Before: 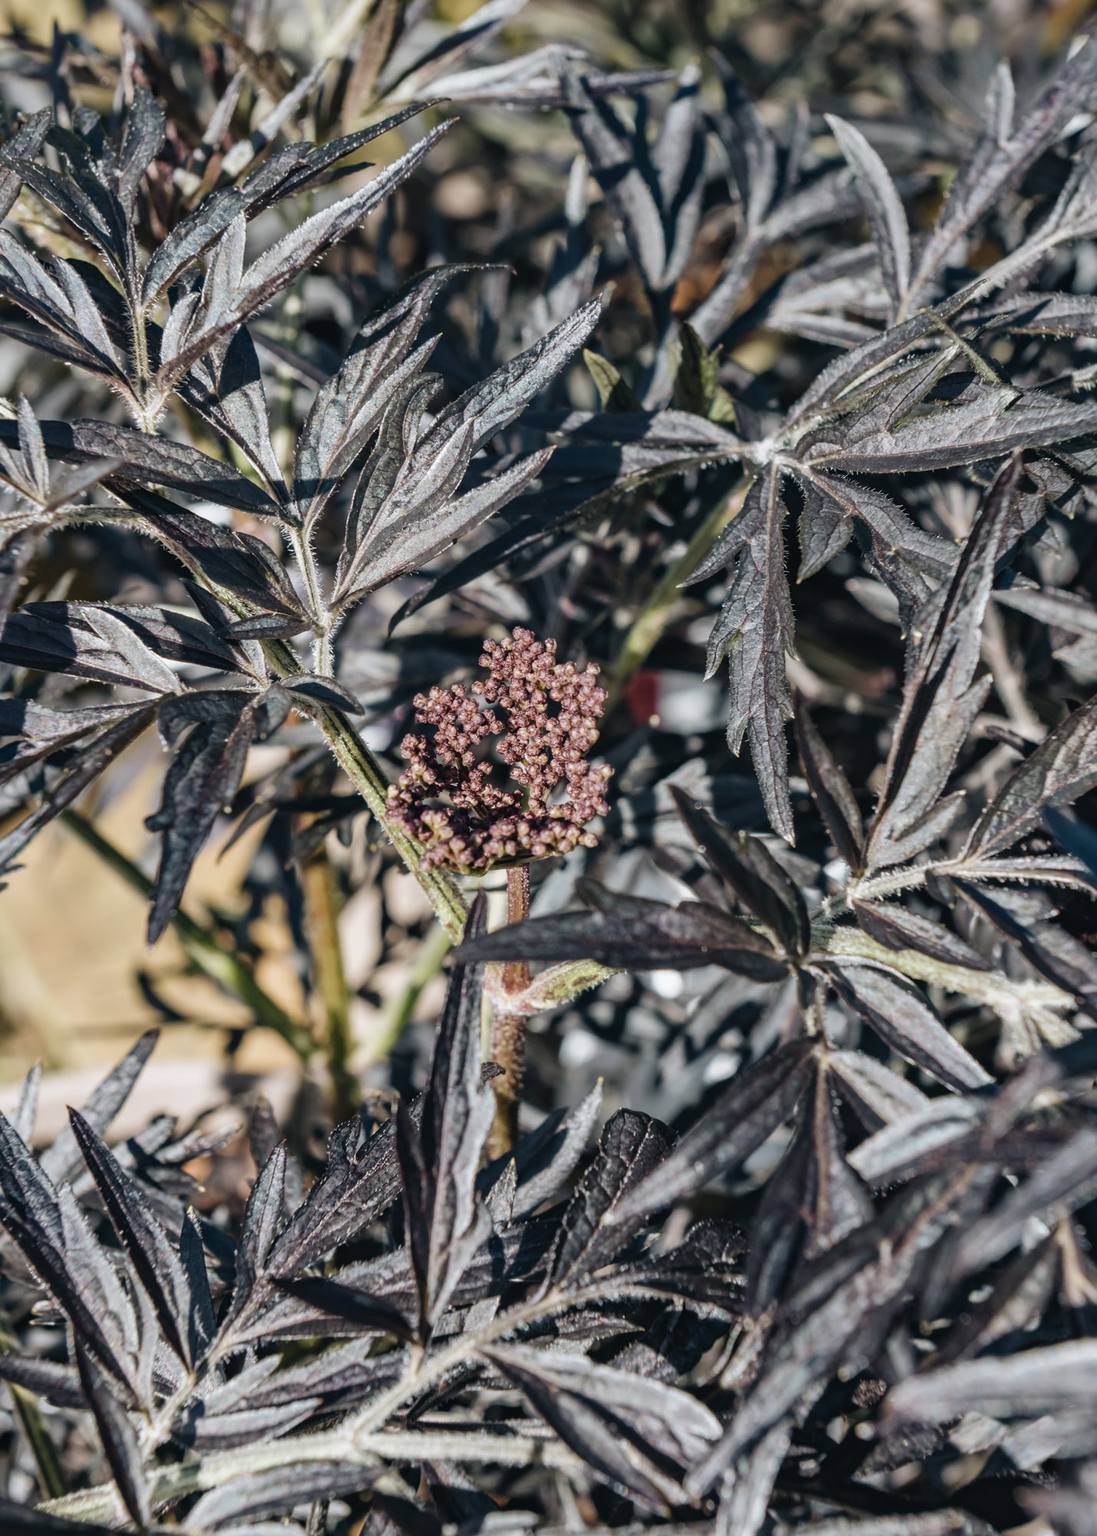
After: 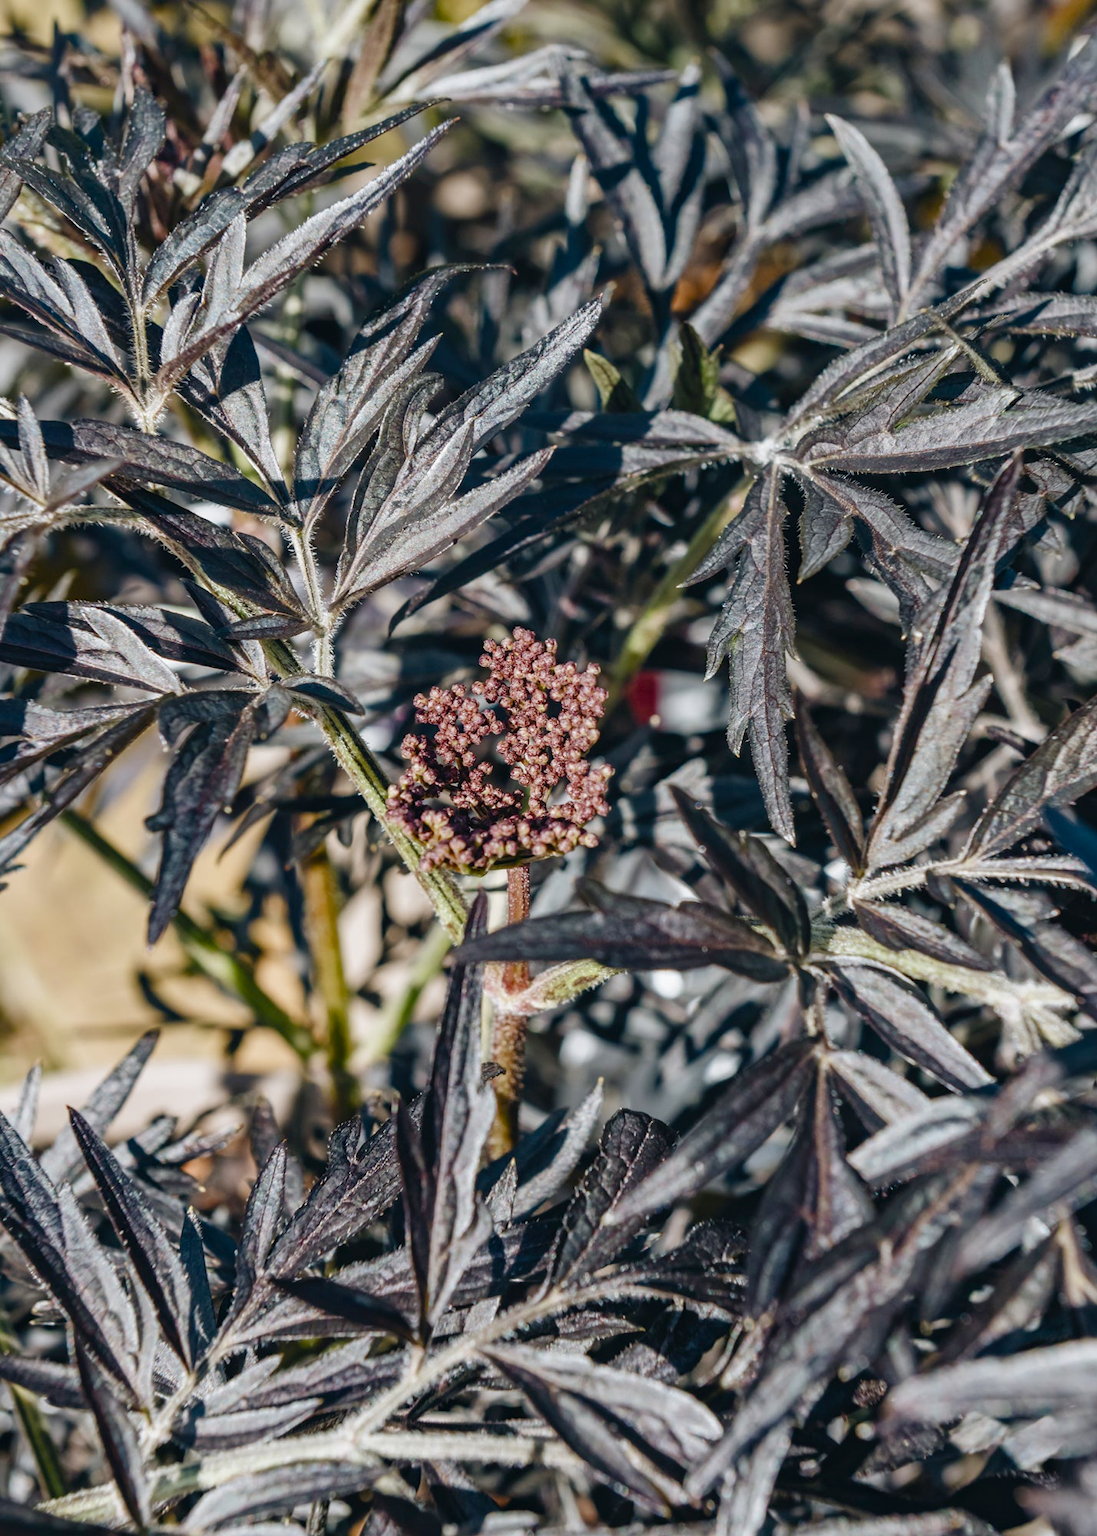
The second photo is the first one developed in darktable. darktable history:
color balance rgb: perceptual saturation grading › global saturation 20%, perceptual saturation grading › highlights -24.908%, perceptual saturation grading › shadows 49.89%
